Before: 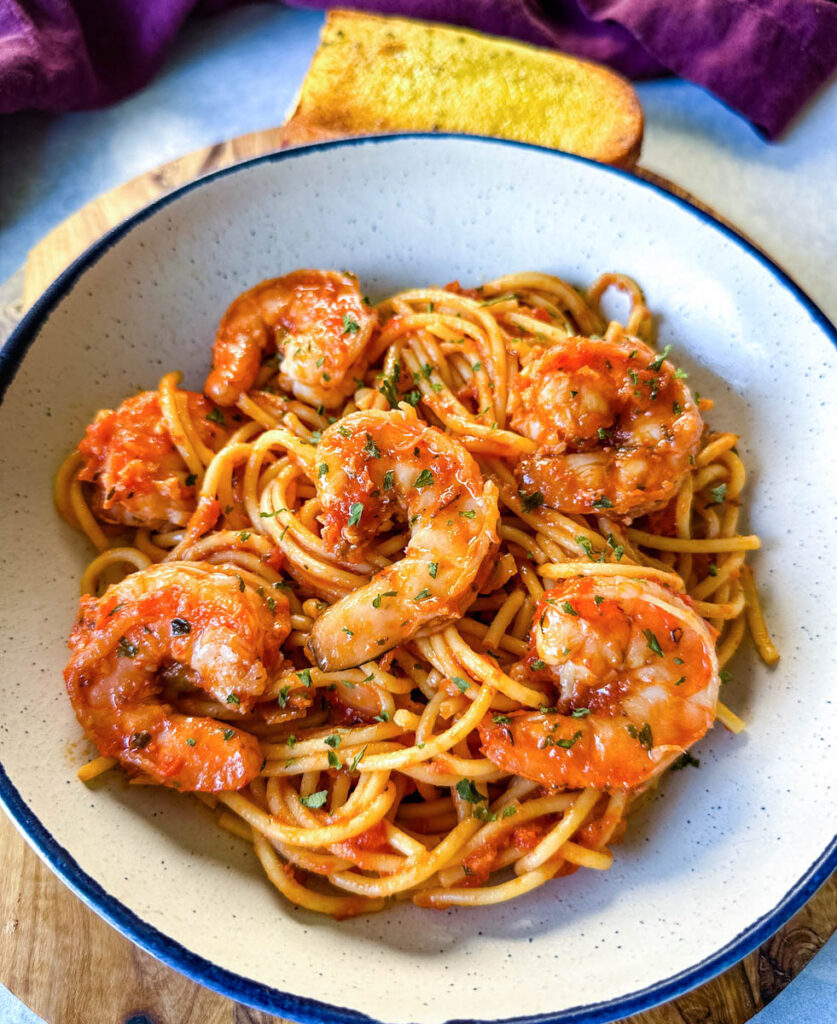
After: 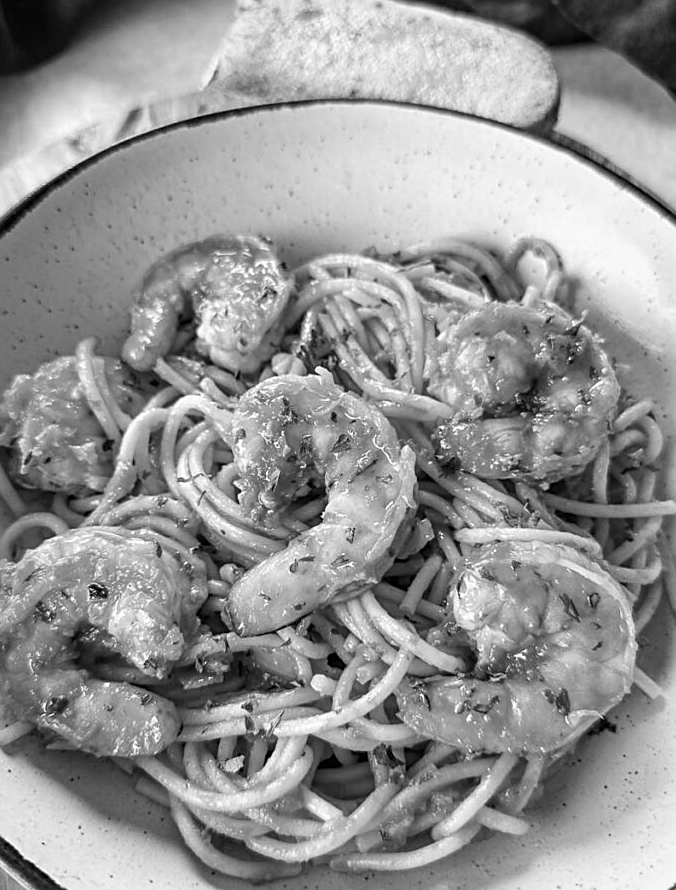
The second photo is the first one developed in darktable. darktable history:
crop: left 9.929%, top 3.475%, right 9.188%, bottom 9.529%
sharpen: on, module defaults
monochrome: a 32, b 64, size 2.3
white balance: emerald 1
